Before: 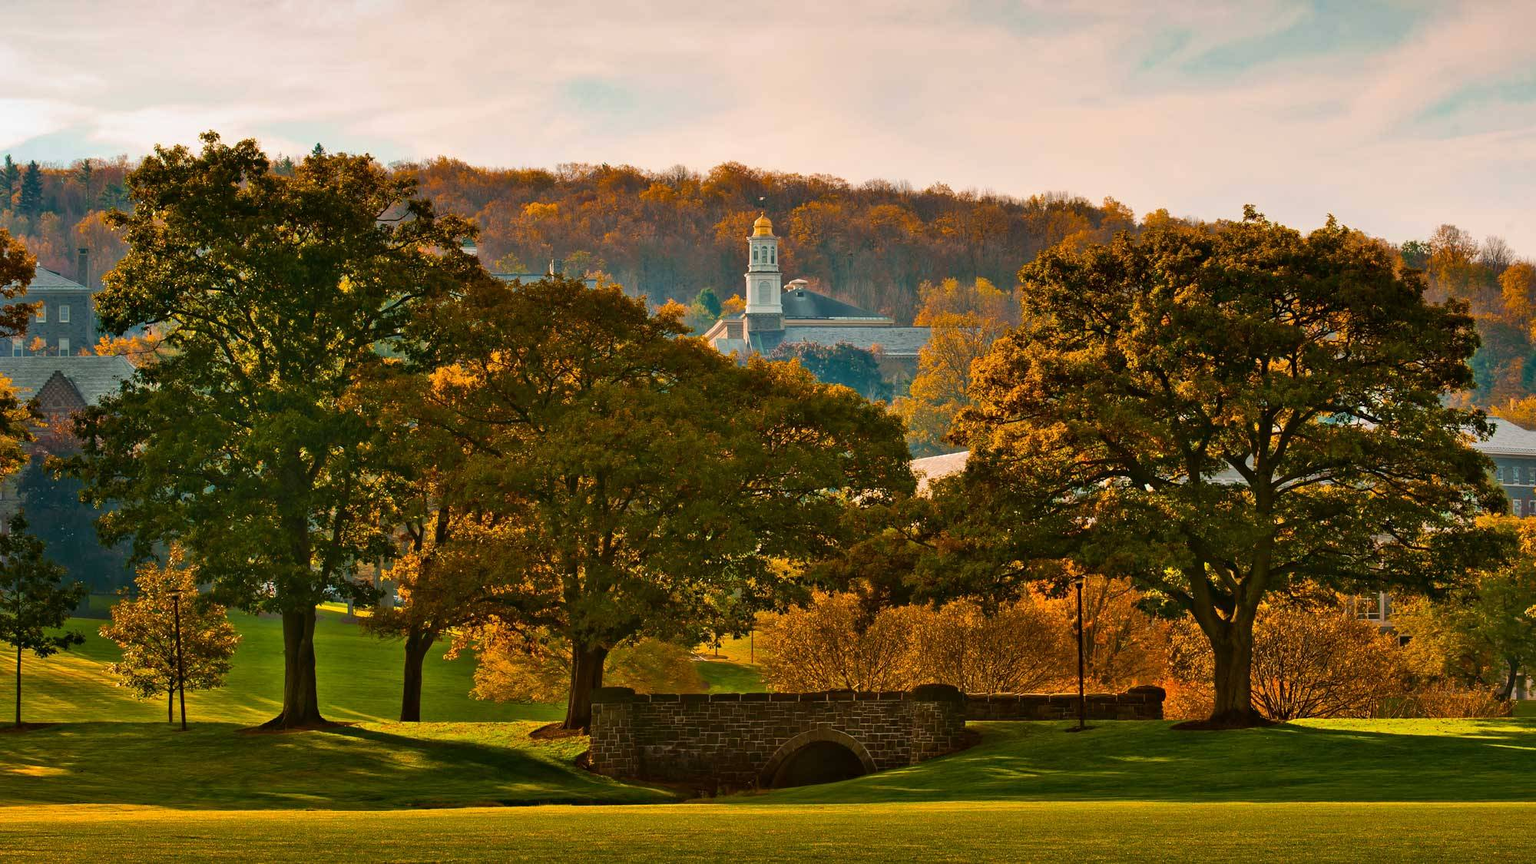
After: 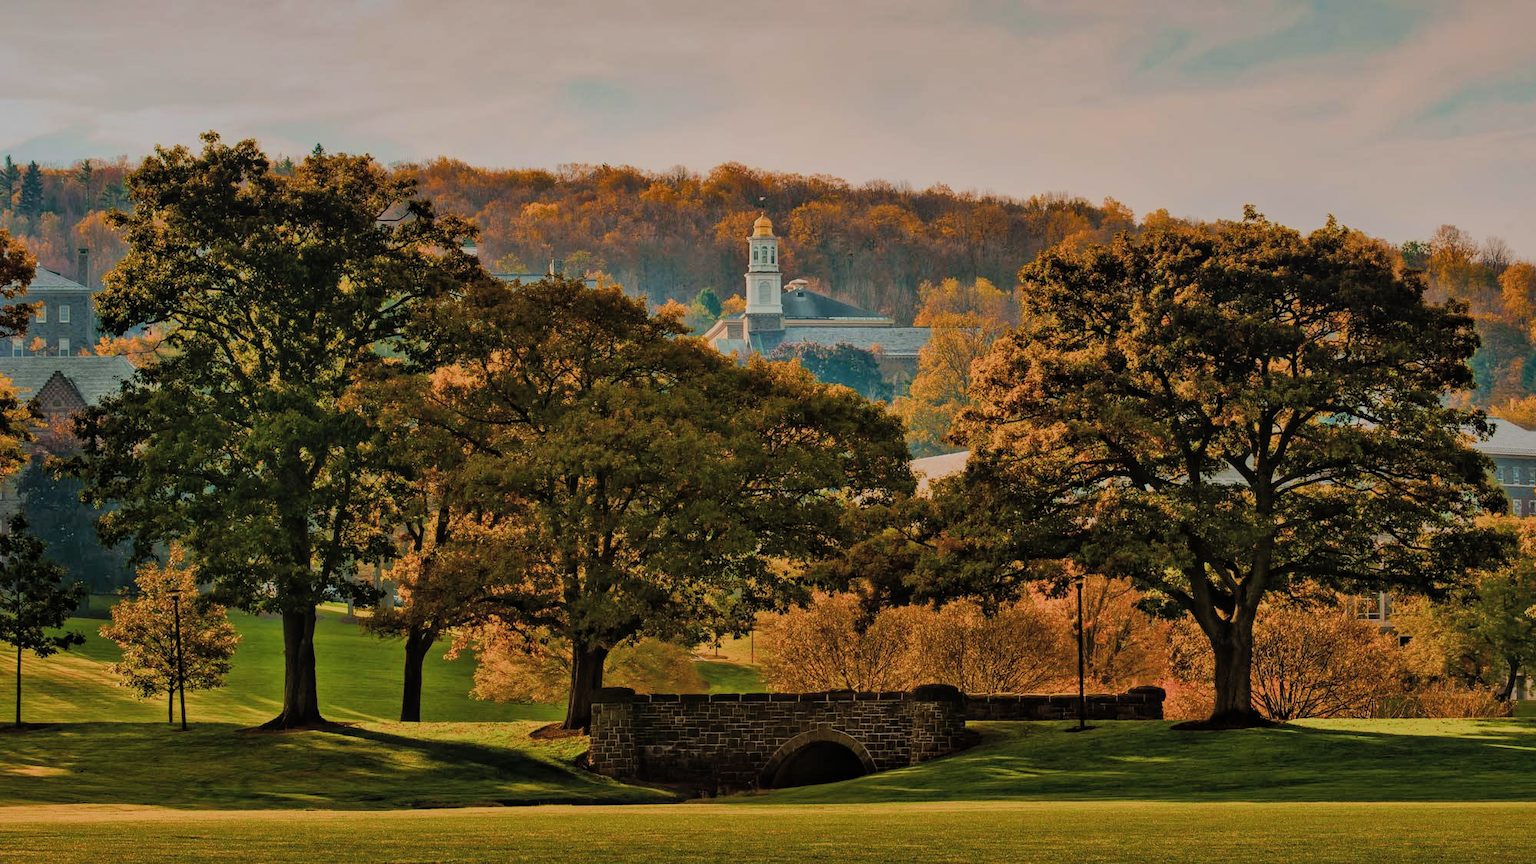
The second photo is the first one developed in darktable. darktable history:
local contrast: detail 110%
shadows and highlights: shadows 39.25, highlights -60.01
filmic rgb: black relative exposure -7.65 EV, white relative exposure 4.56 EV, threshold 2.96 EV, hardness 3.61, contrast 1.059, color science v4 (2020), enable highlight reconstruction true
